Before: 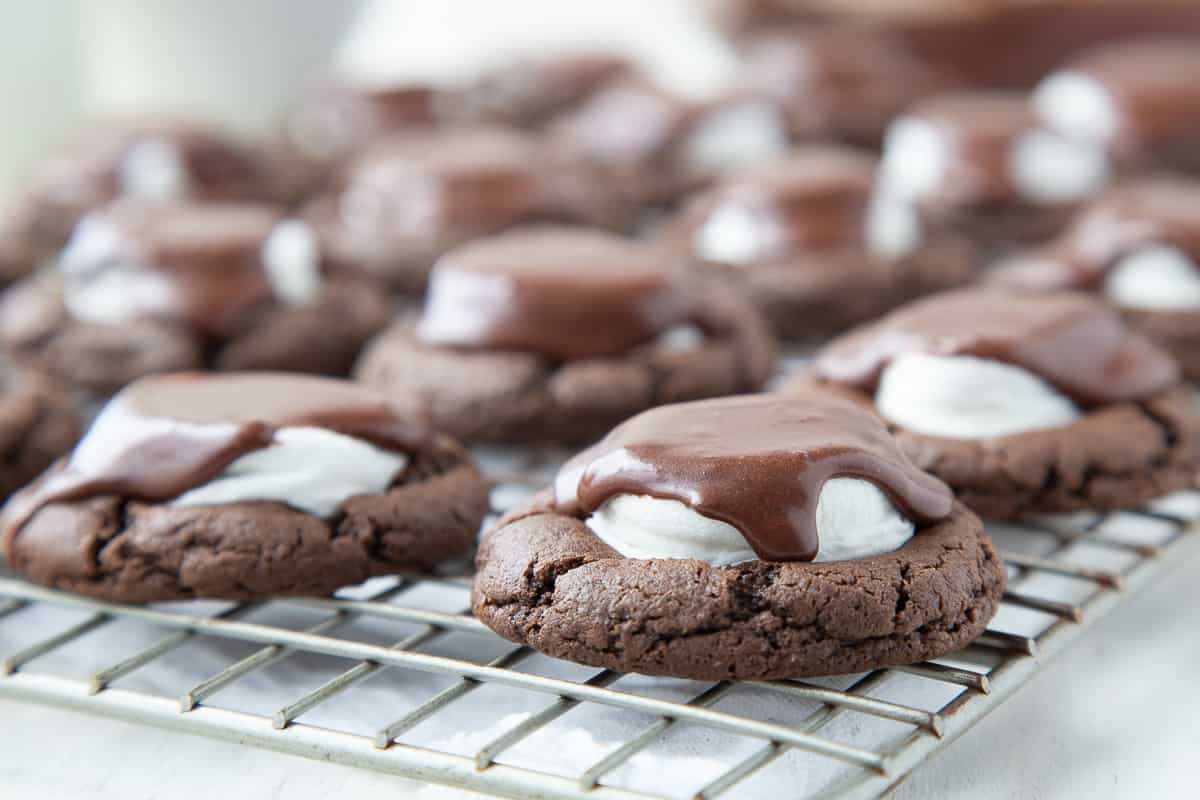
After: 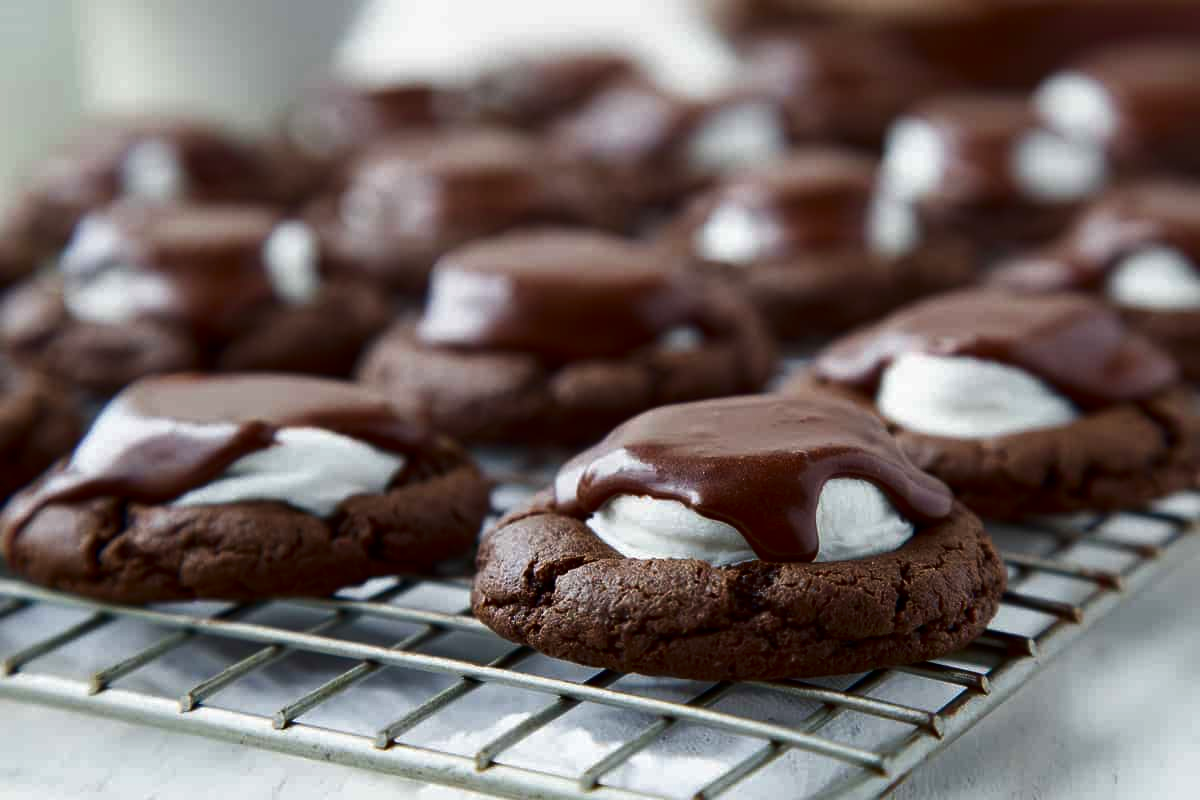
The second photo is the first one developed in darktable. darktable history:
contrast brightness saturation: brightness -0.519
velvia: strength 26.94%
